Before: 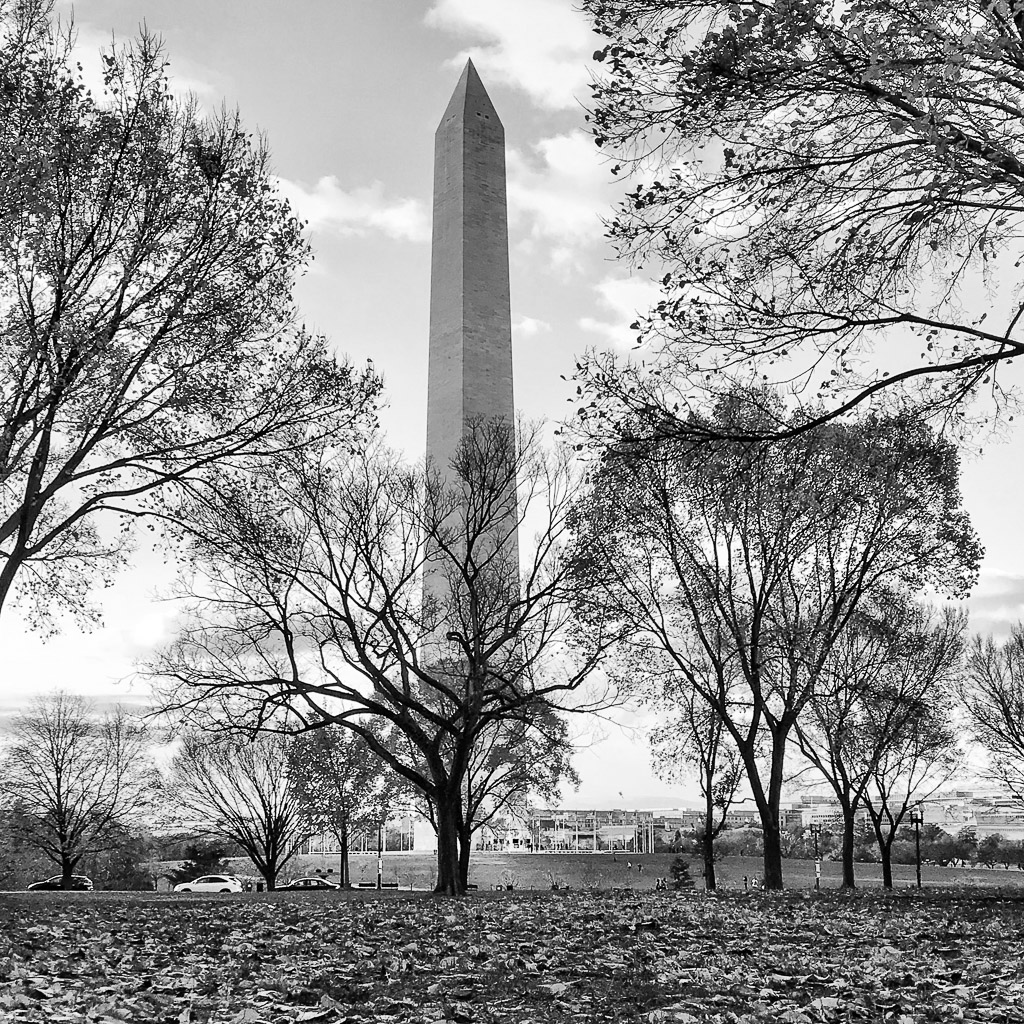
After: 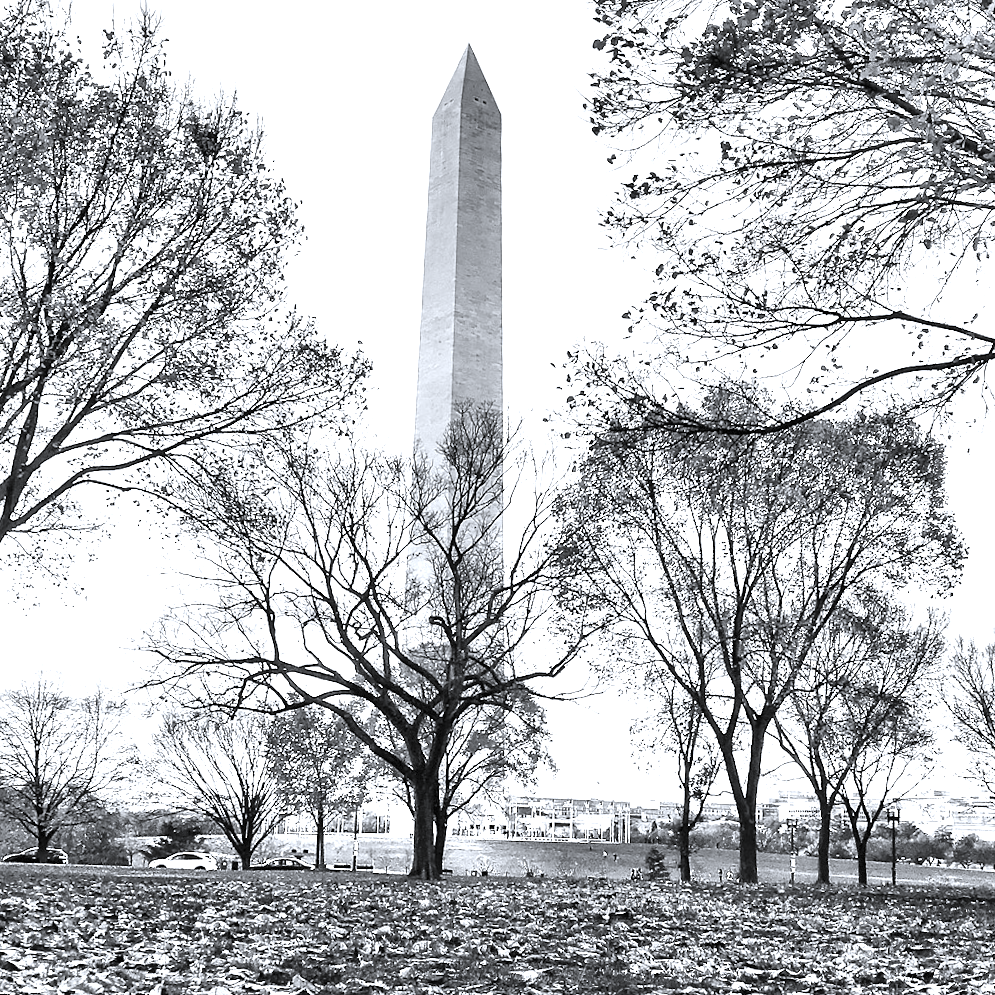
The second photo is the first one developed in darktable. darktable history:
exposure: black level correction 0, exposure 1.3 EV, compensate exposure bias true, compensate highlight preservation false
crop and rotate: angle -1.69°
white balance: red 0.974, blue 1.044
vibrance: vibrance 100%
